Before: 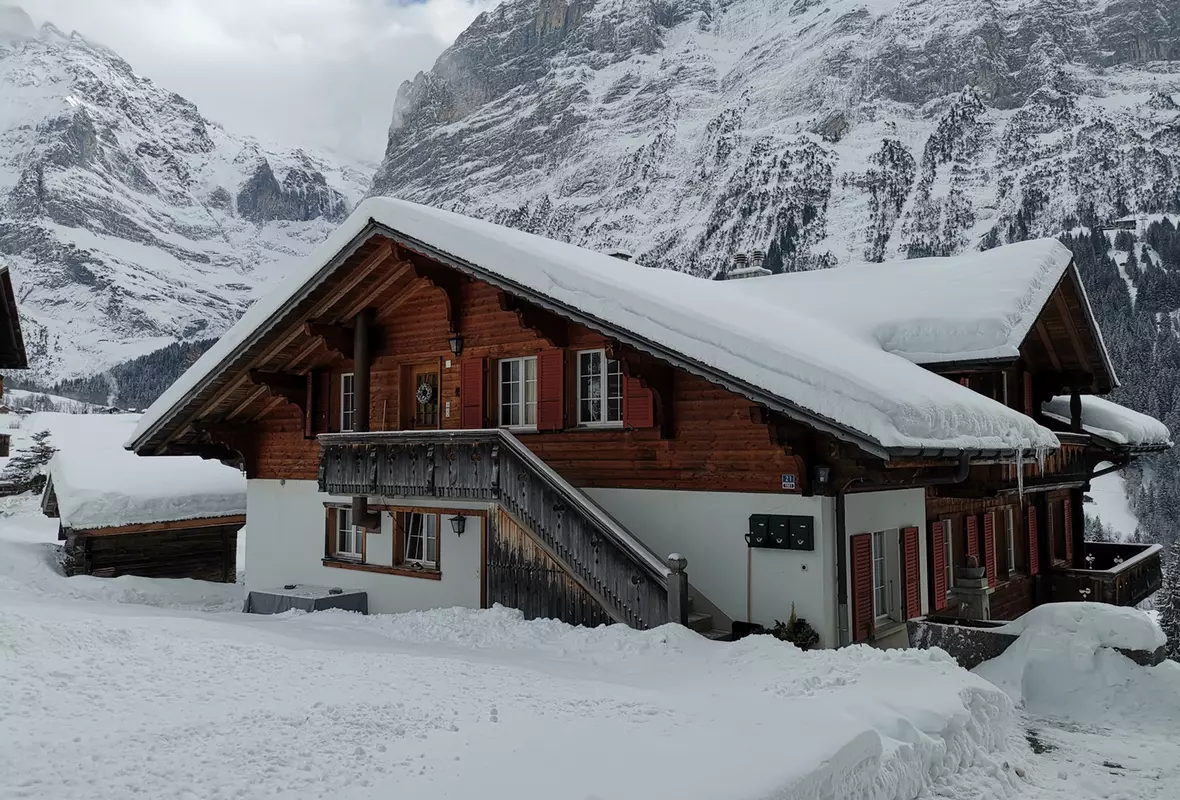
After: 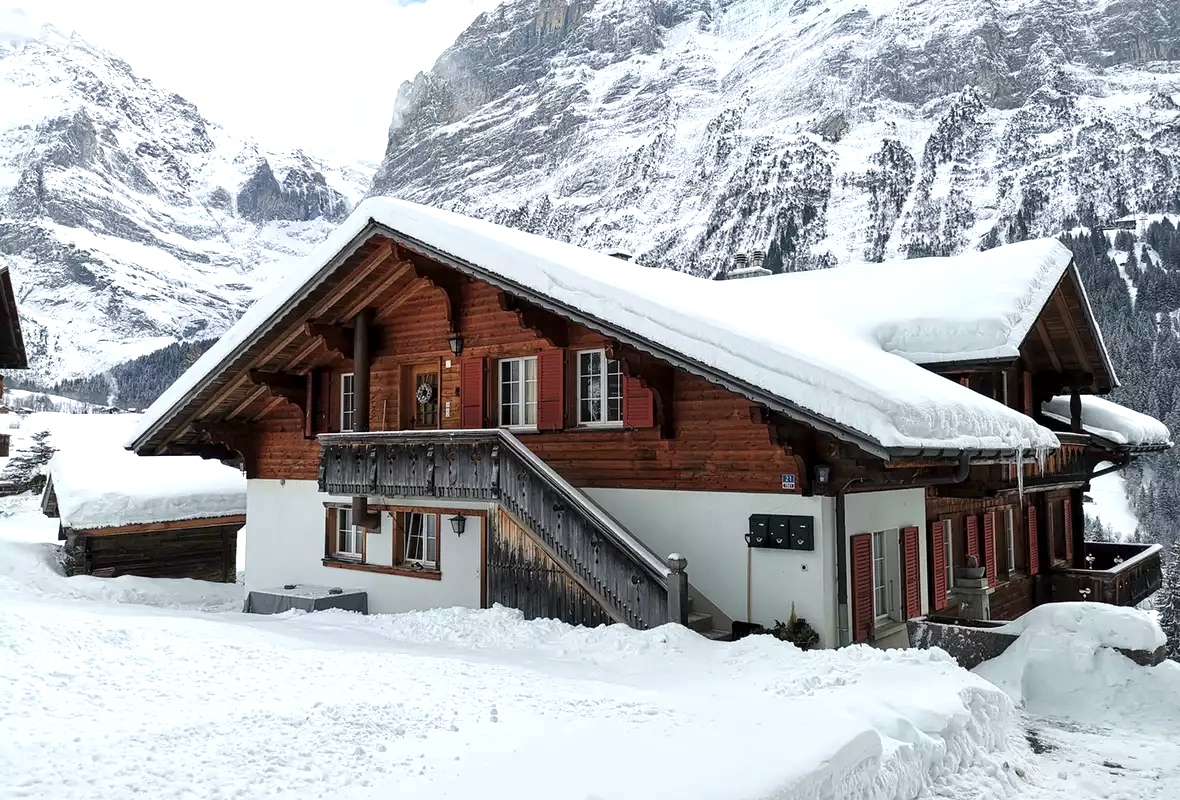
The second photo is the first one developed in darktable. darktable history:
local contrast: mode bilateral grid, contrast 20, coarseness 50, detail 120%, midtone range 0.2
exposure: black level correction 0, exposure 1 EV, compensate highlight preservation false
